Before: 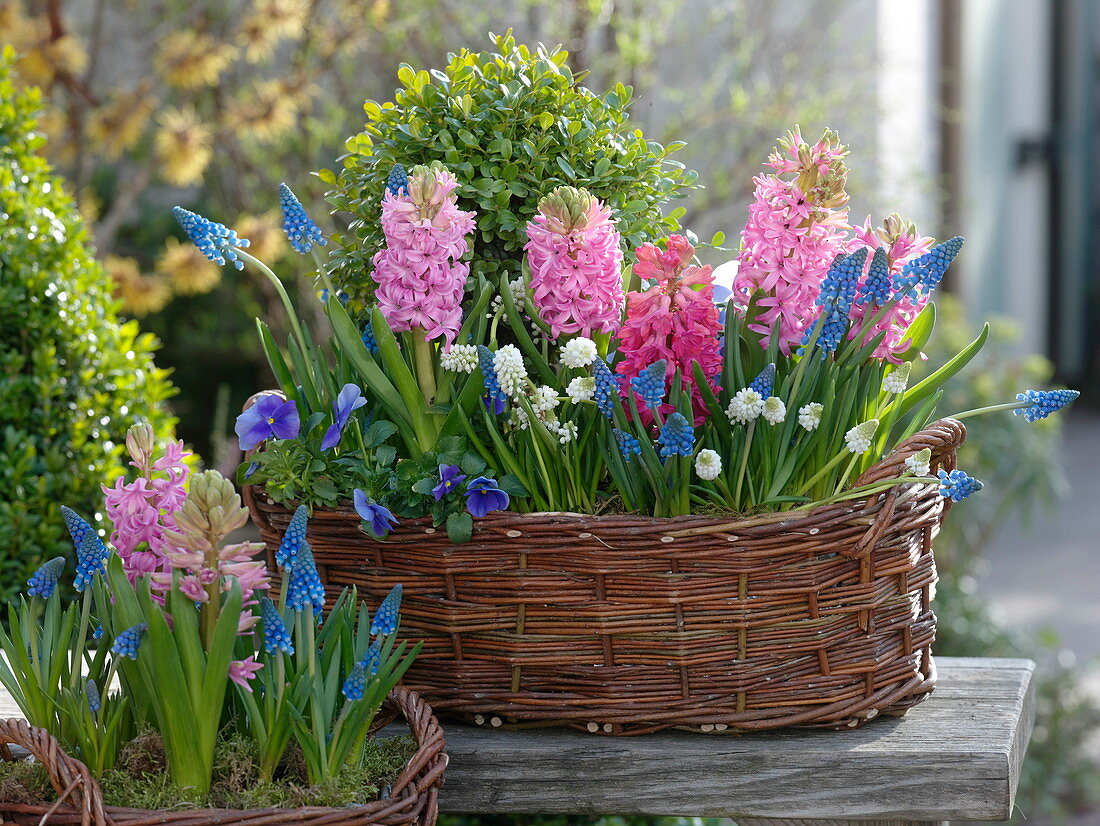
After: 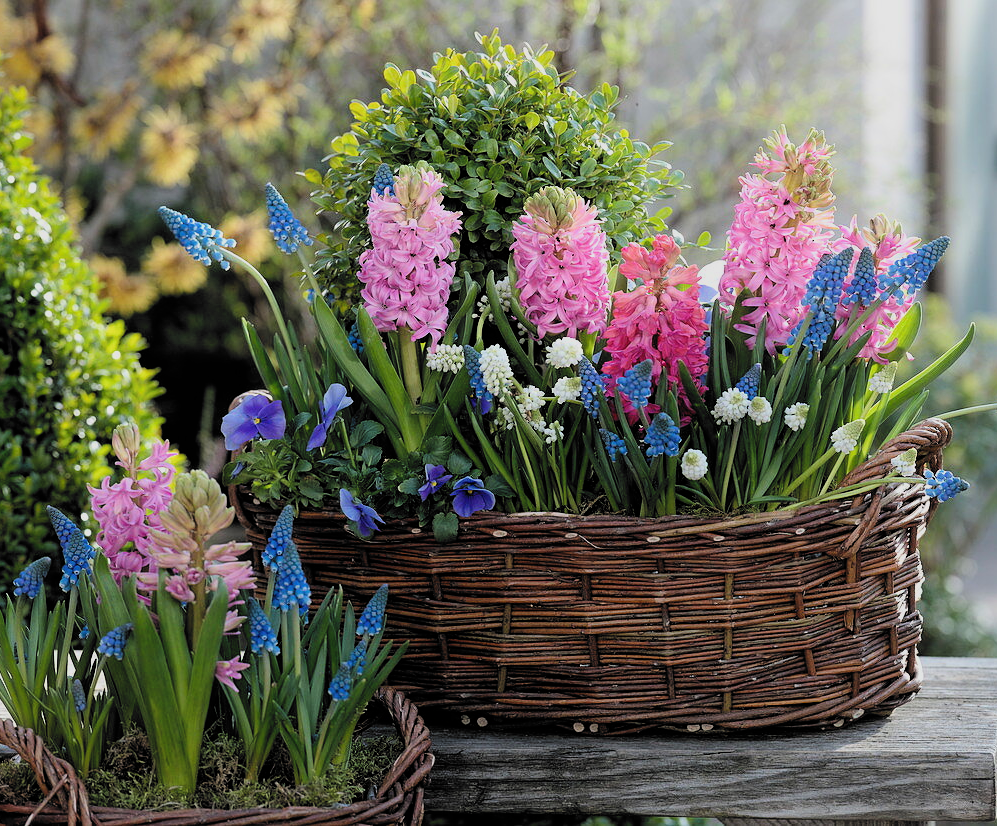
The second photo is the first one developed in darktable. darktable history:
filmic rgb: black relative exposure -5.14 EV, white relative exposure 3.97 EV, hardness 2.89, contrast 1.301, highlights saturation mix -29.72%, color science v6 (2022)
crop and rotate: left 1.277%, right 8.071%
